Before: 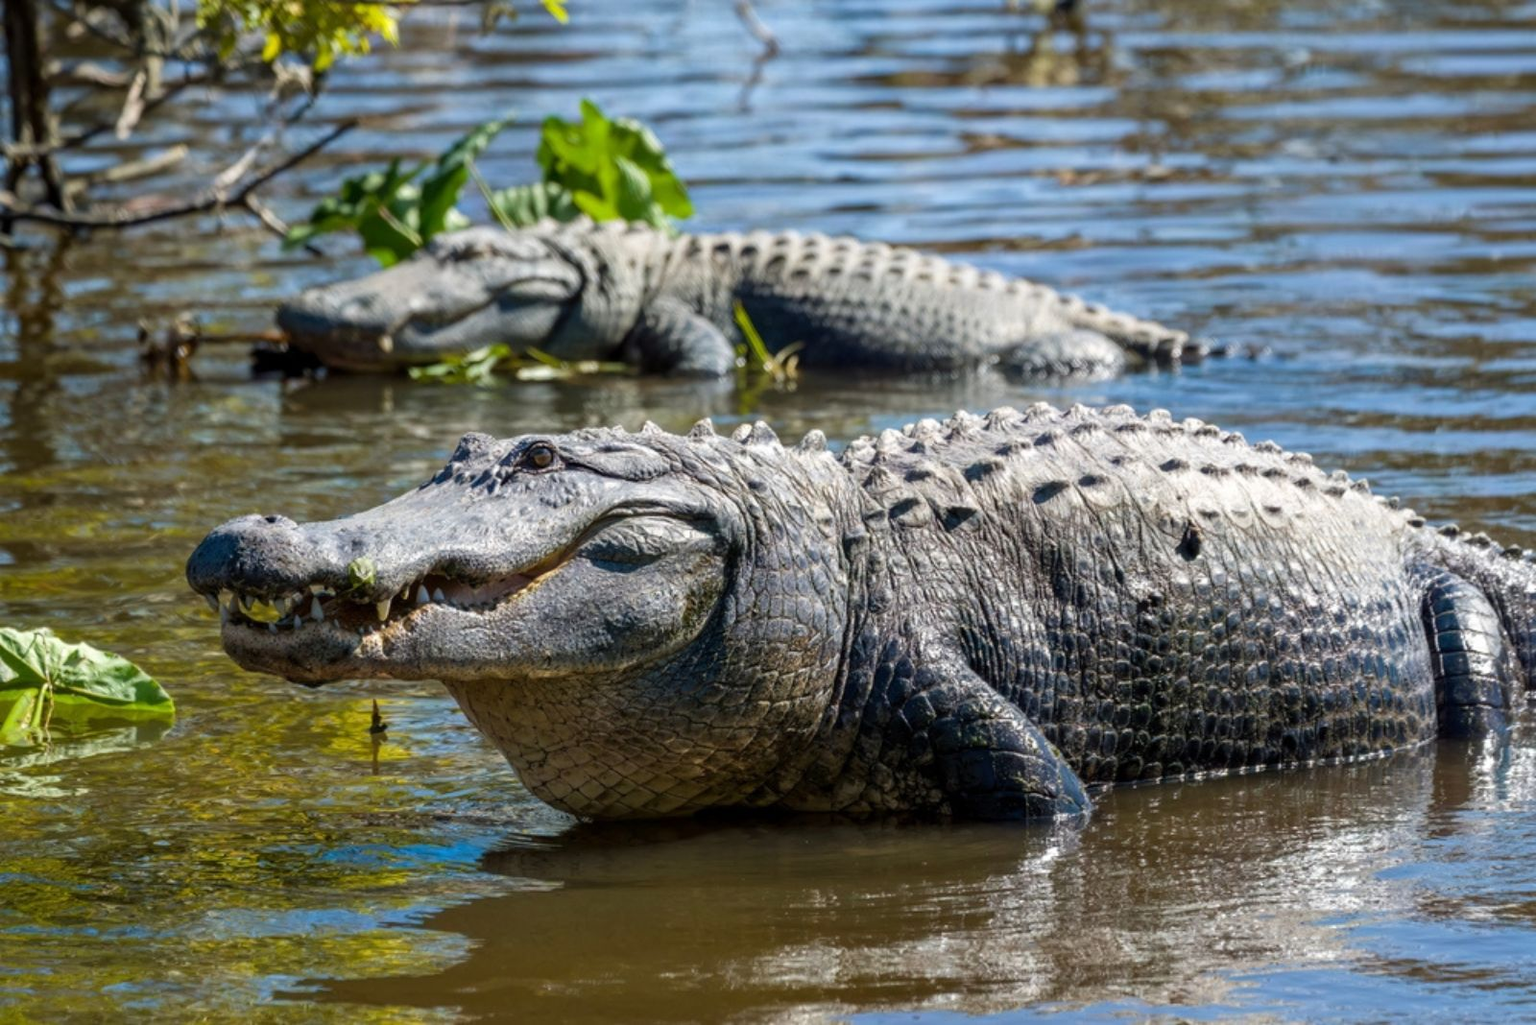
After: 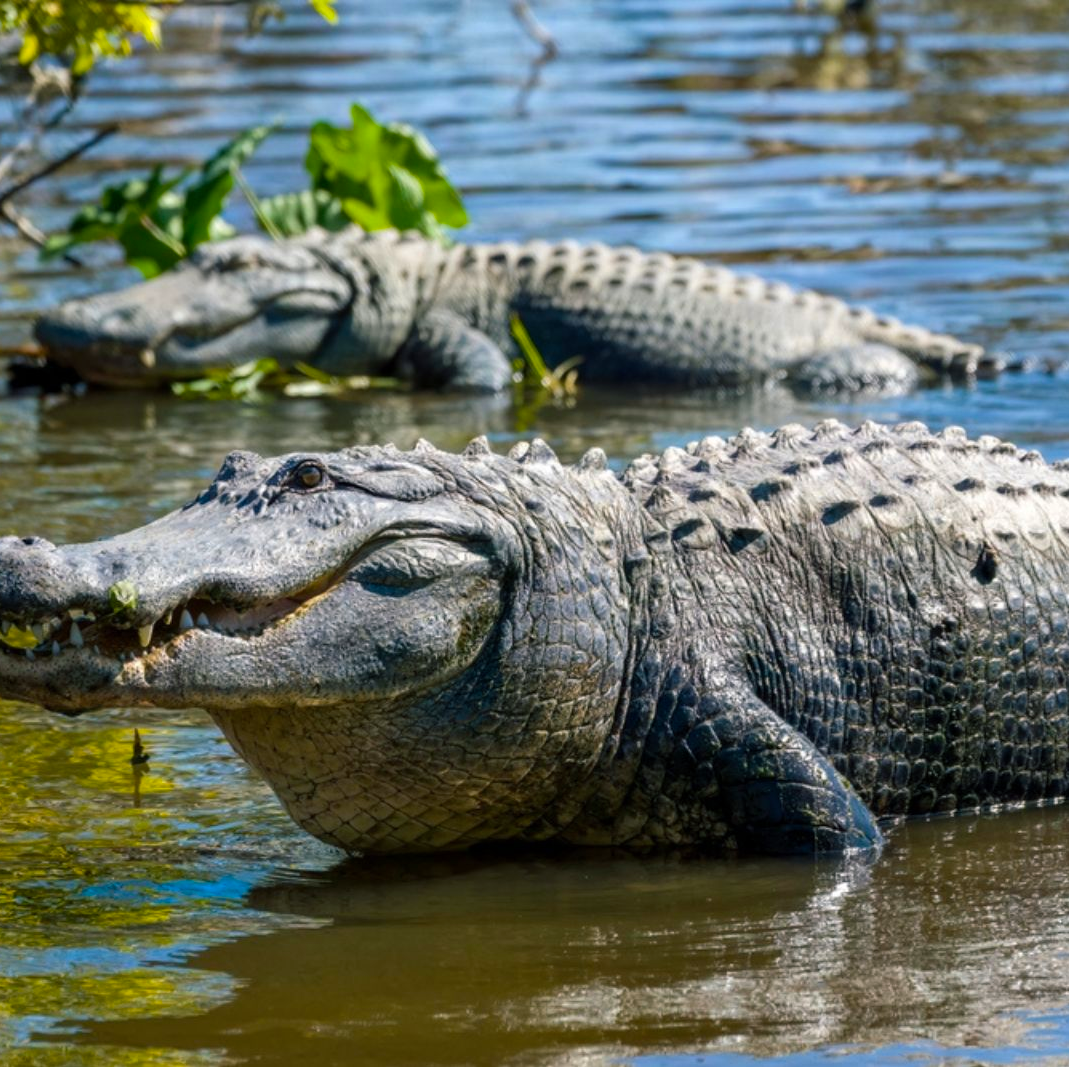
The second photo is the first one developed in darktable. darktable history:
crop and rotate: left 15.925%, right 17.223%
color balance rgb: shadows lift › luminance -8.013%, shadows lift › chroma 2.391%, shadows lift › hue 163.37°, perceptual saturation grading › global saturation 9.993%, global vibrance 20%
